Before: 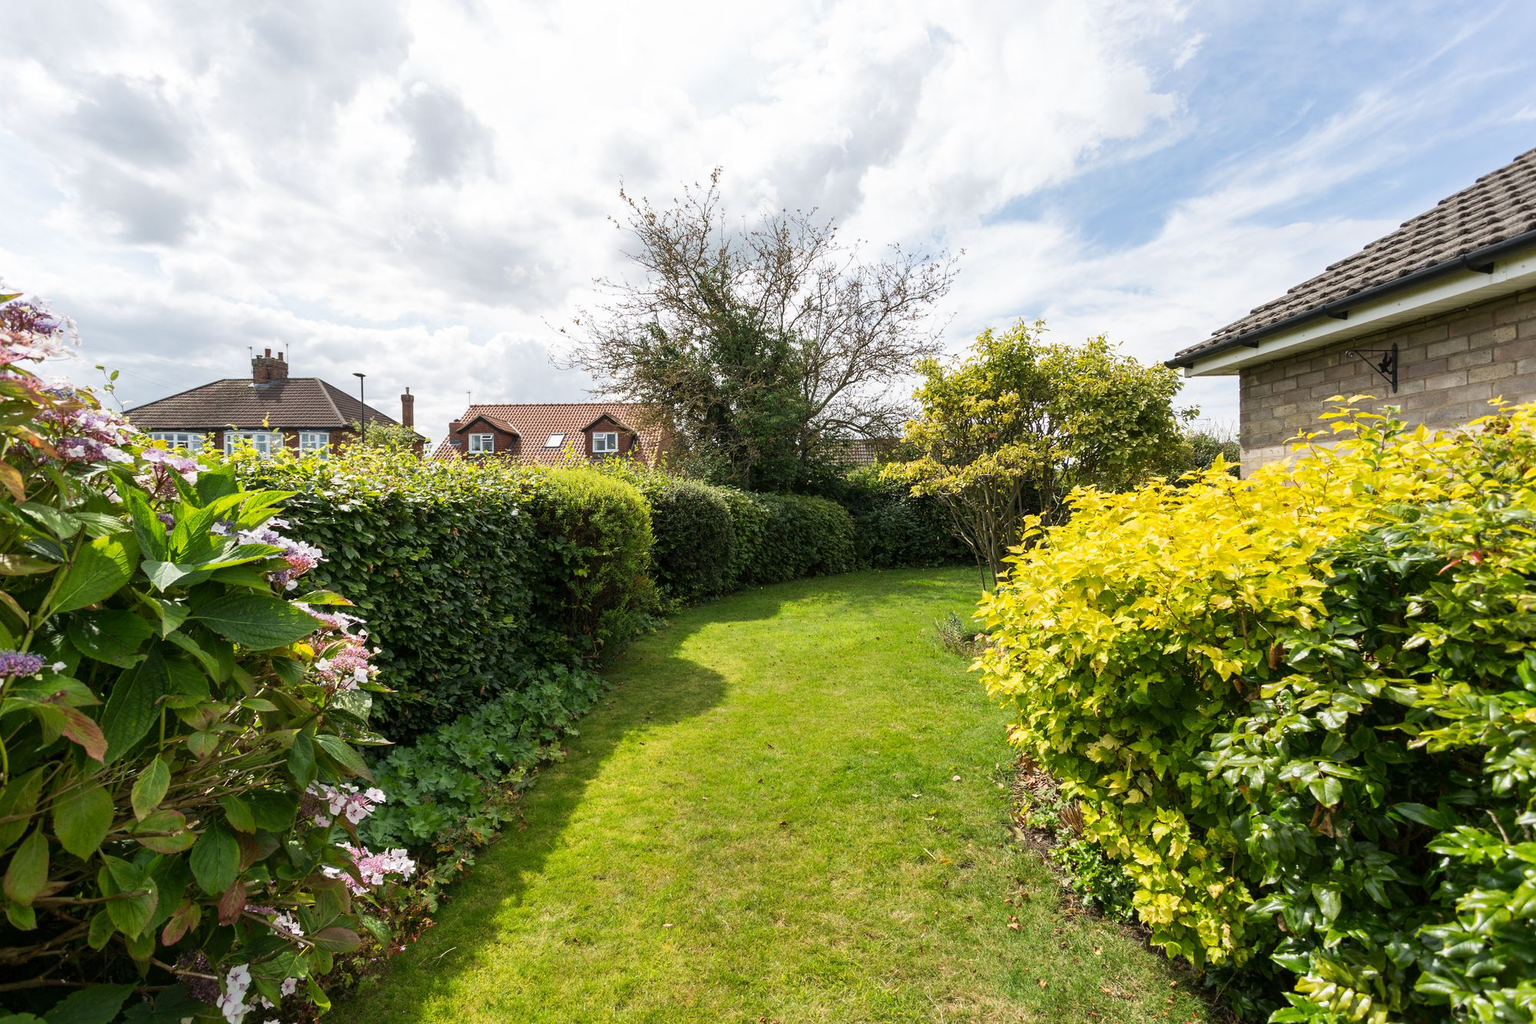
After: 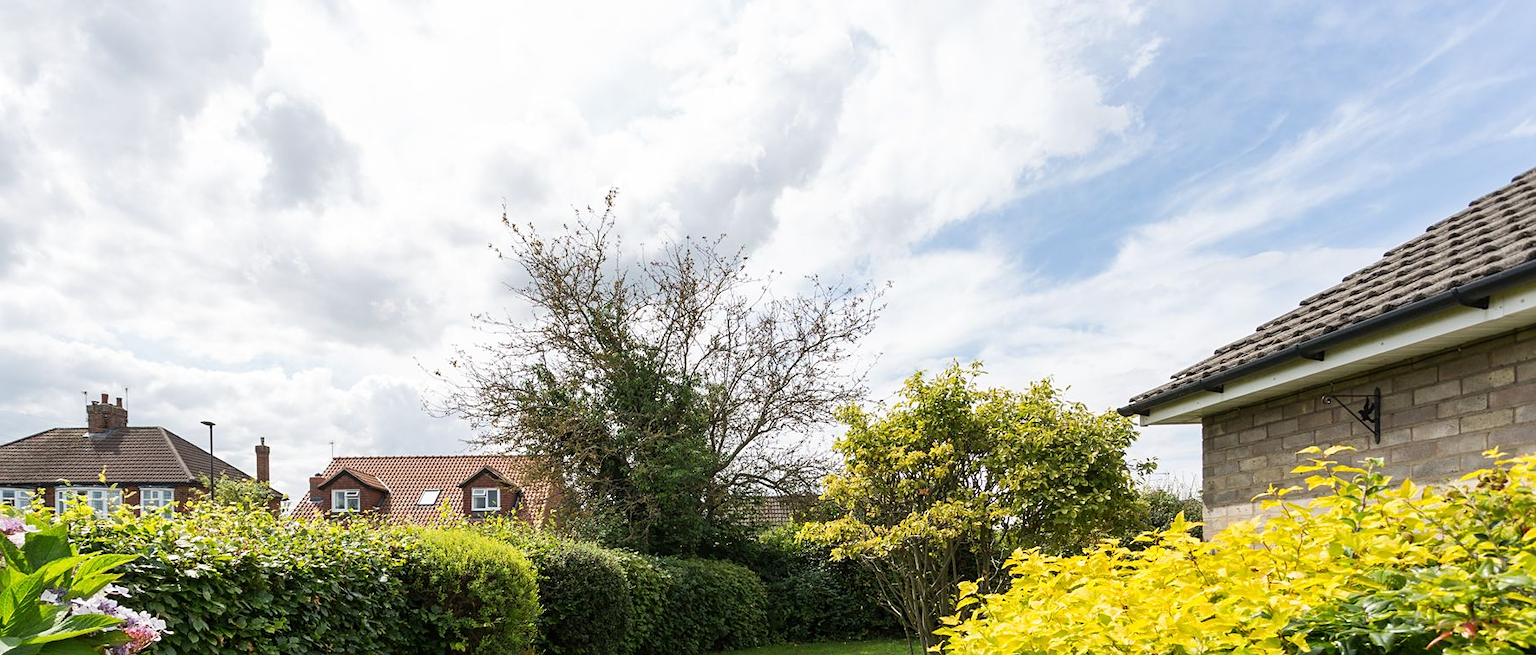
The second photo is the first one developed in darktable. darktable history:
crop and rotate: left 11.428%, bottom 43.224%
sharpen: amount 0.201
